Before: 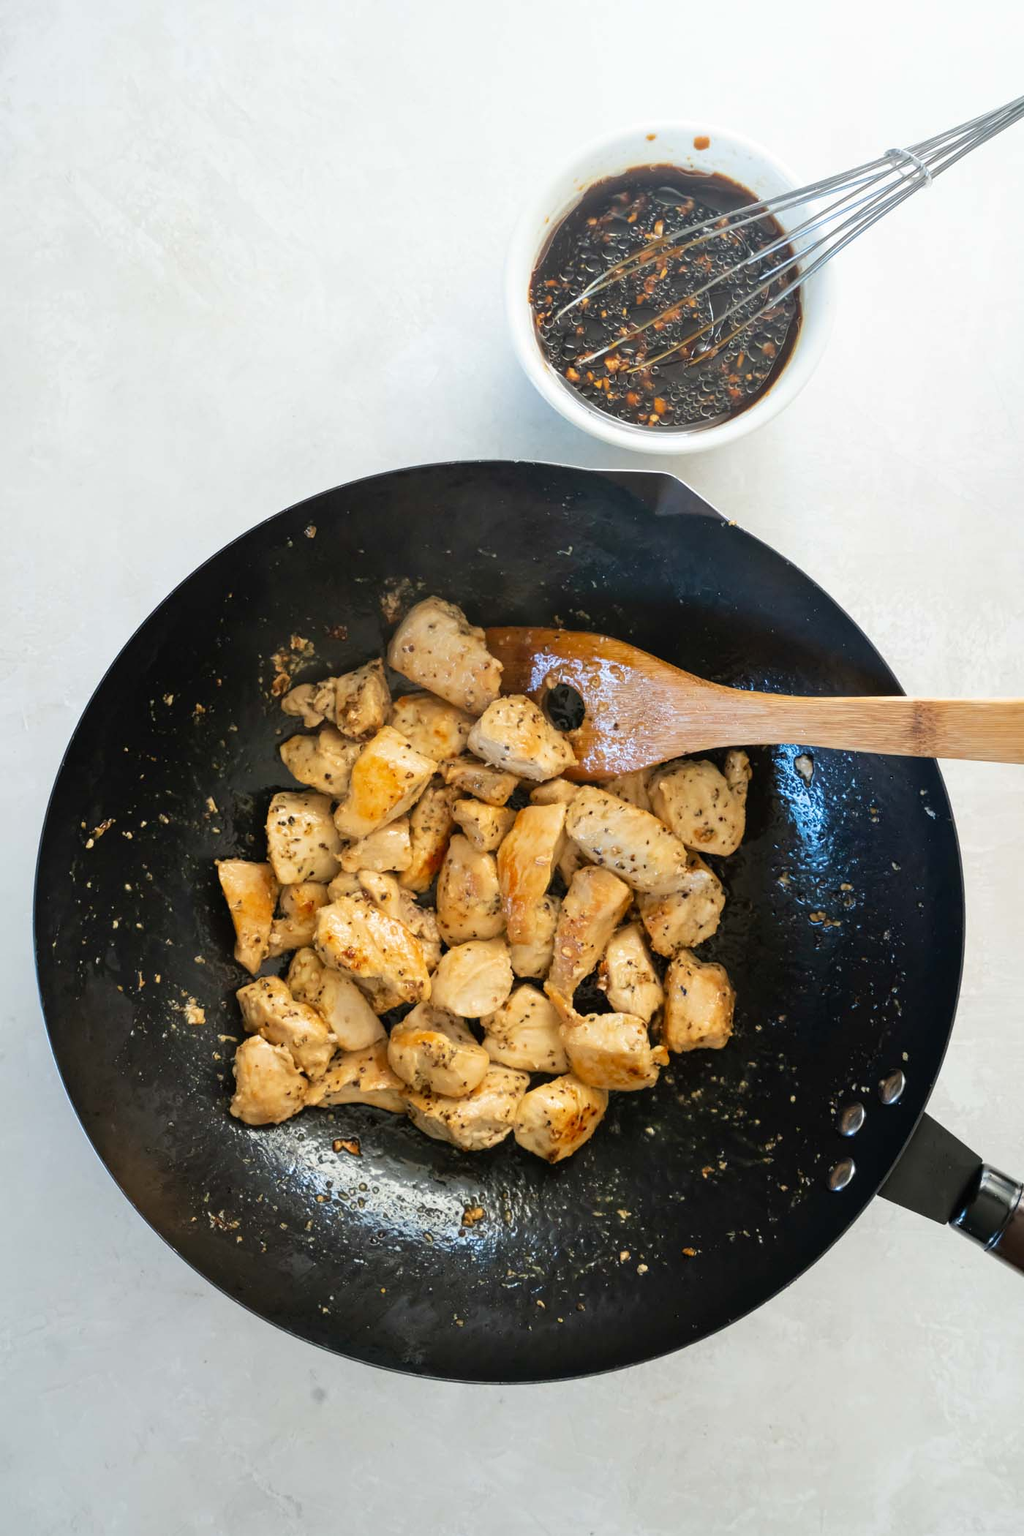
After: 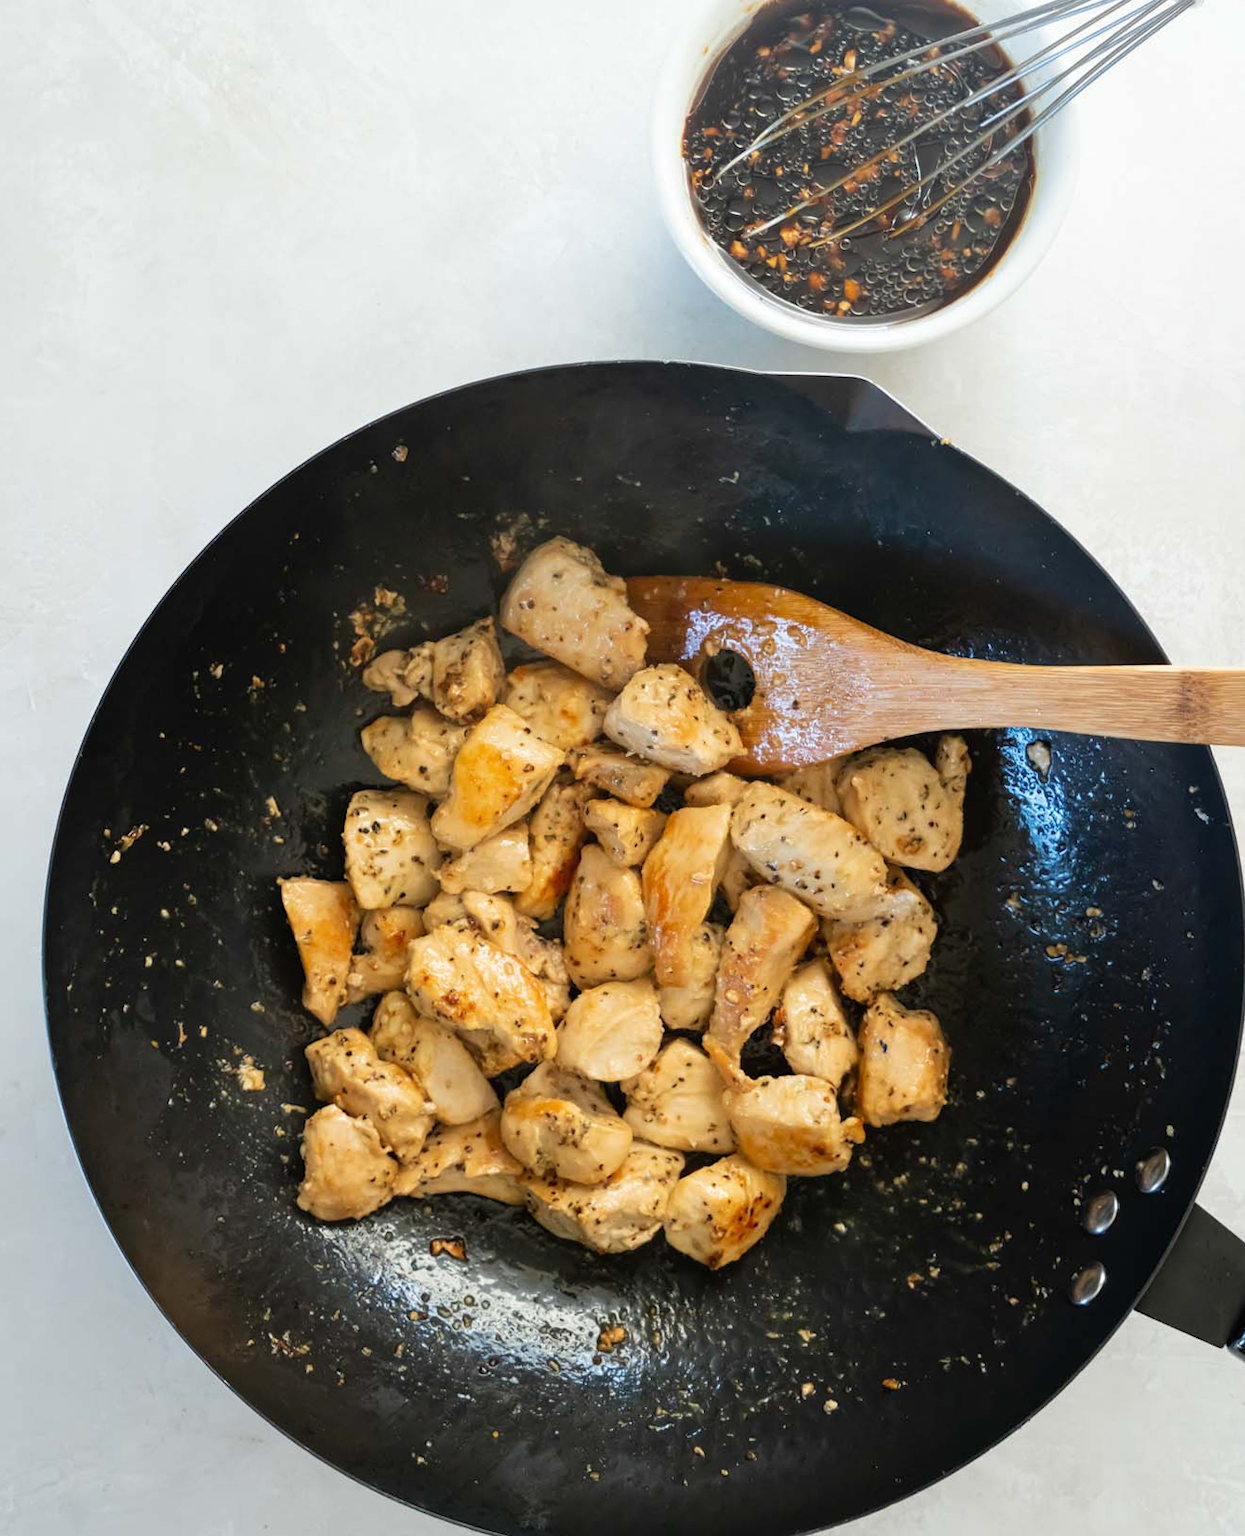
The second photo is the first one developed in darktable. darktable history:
crop and rotate: angle 0.076°, top 11.735%, right 5.678%, bottom 10.755%
